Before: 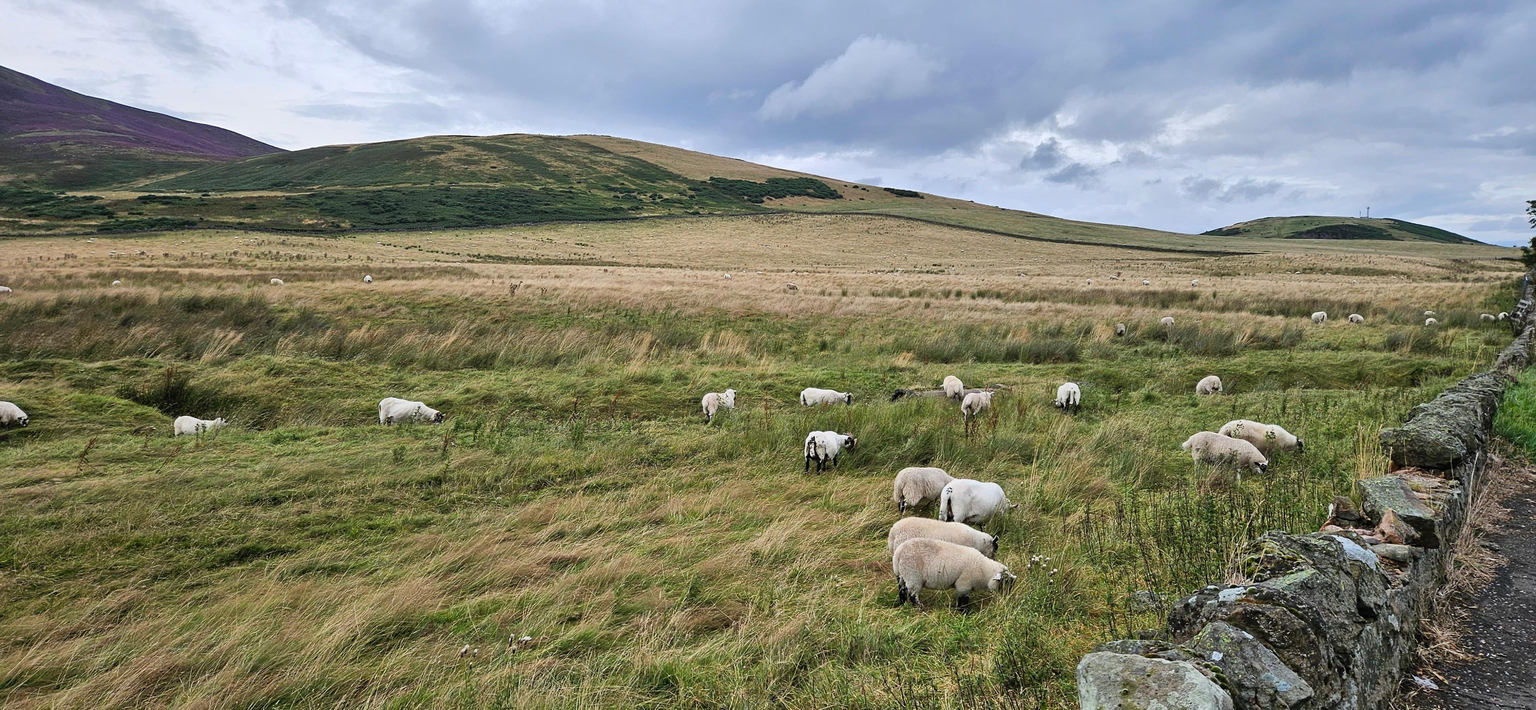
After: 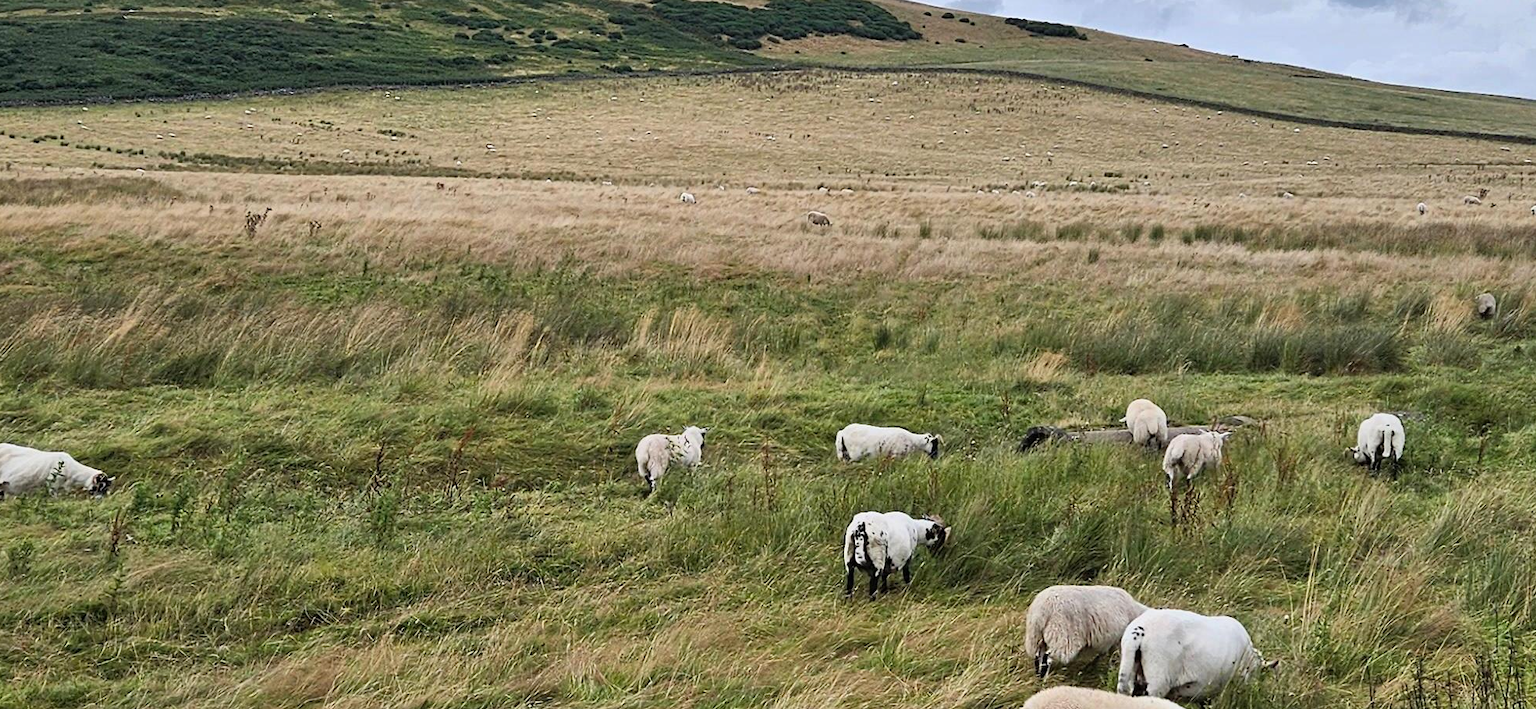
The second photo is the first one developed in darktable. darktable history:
tone equalizer: mask exposure compensation -0.492 EV
crop: left 25.343%, top 25.265%, right 25.426%, bottom 25.484%
